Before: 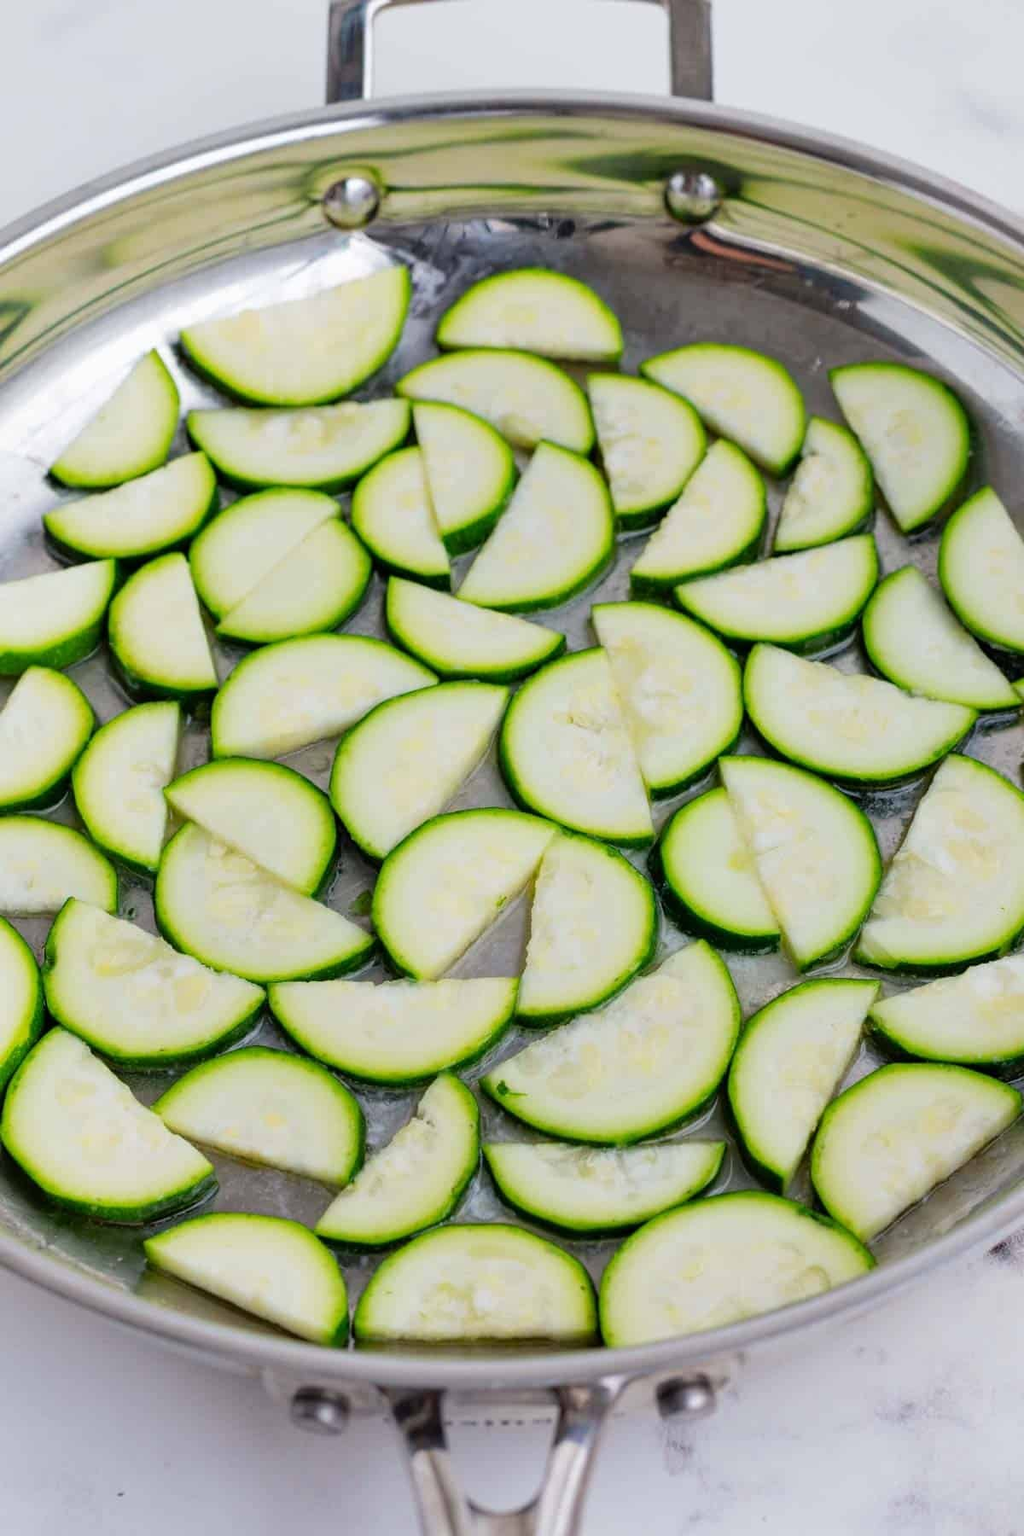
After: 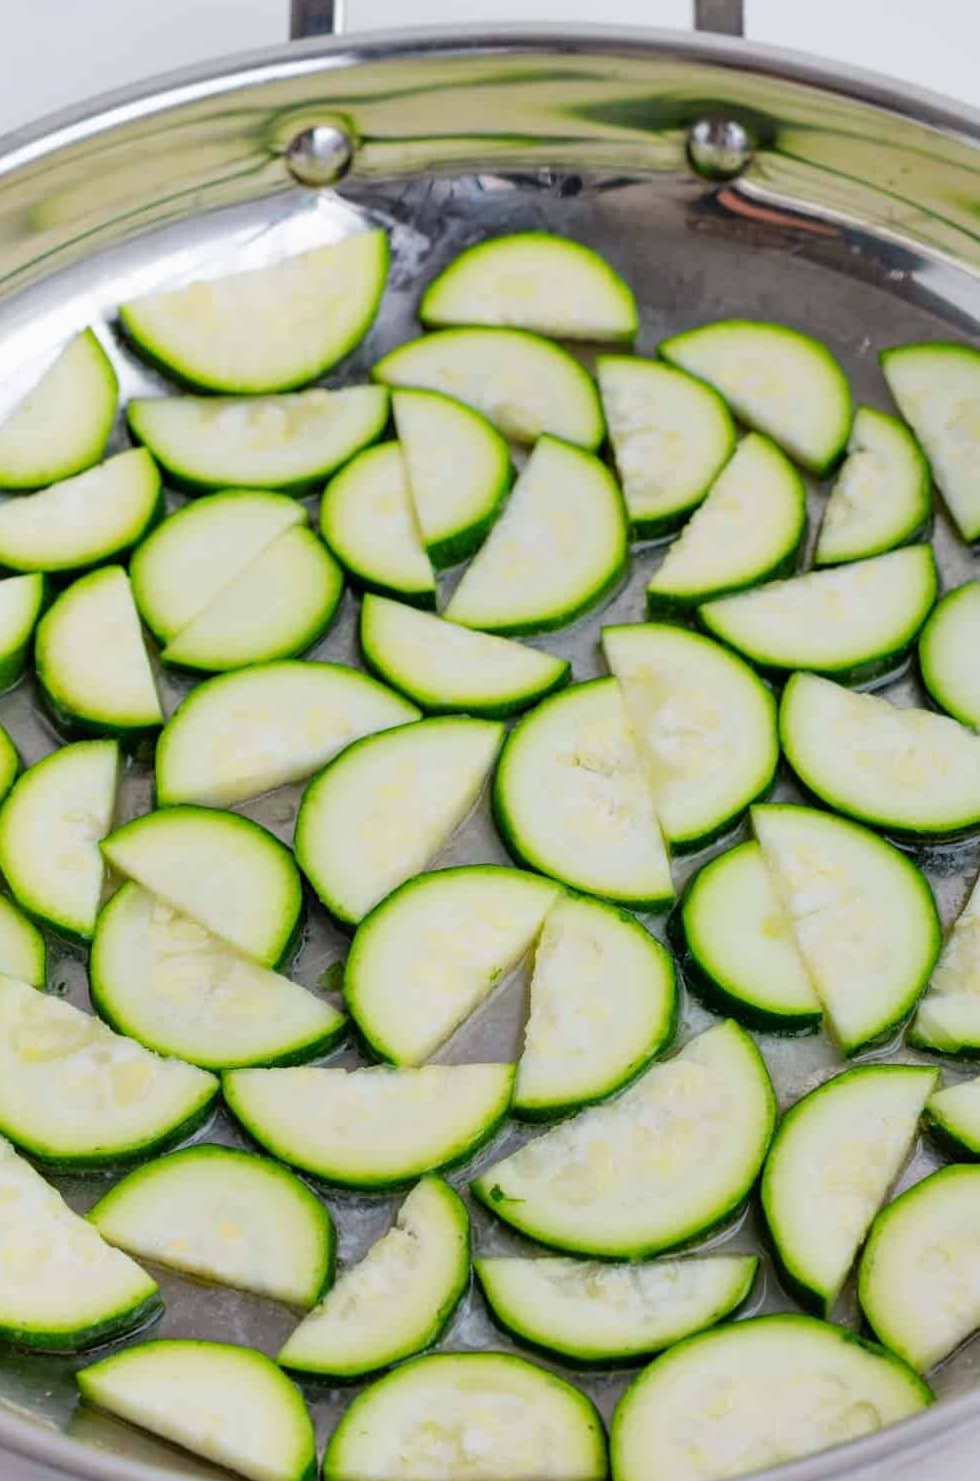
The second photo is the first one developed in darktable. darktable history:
crop and rotate: left 7.673%, top 4.59%, right 10.606%, bottom 13.098%
